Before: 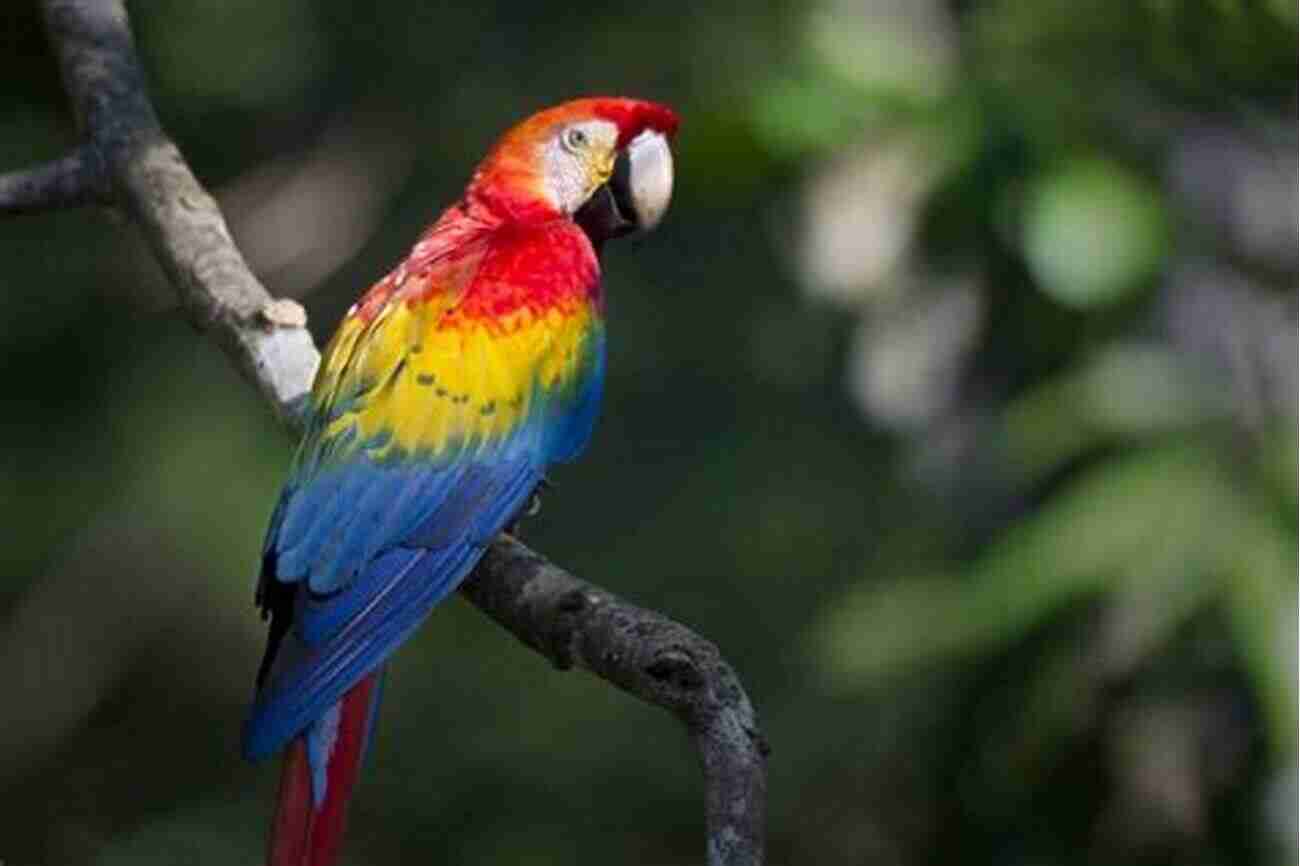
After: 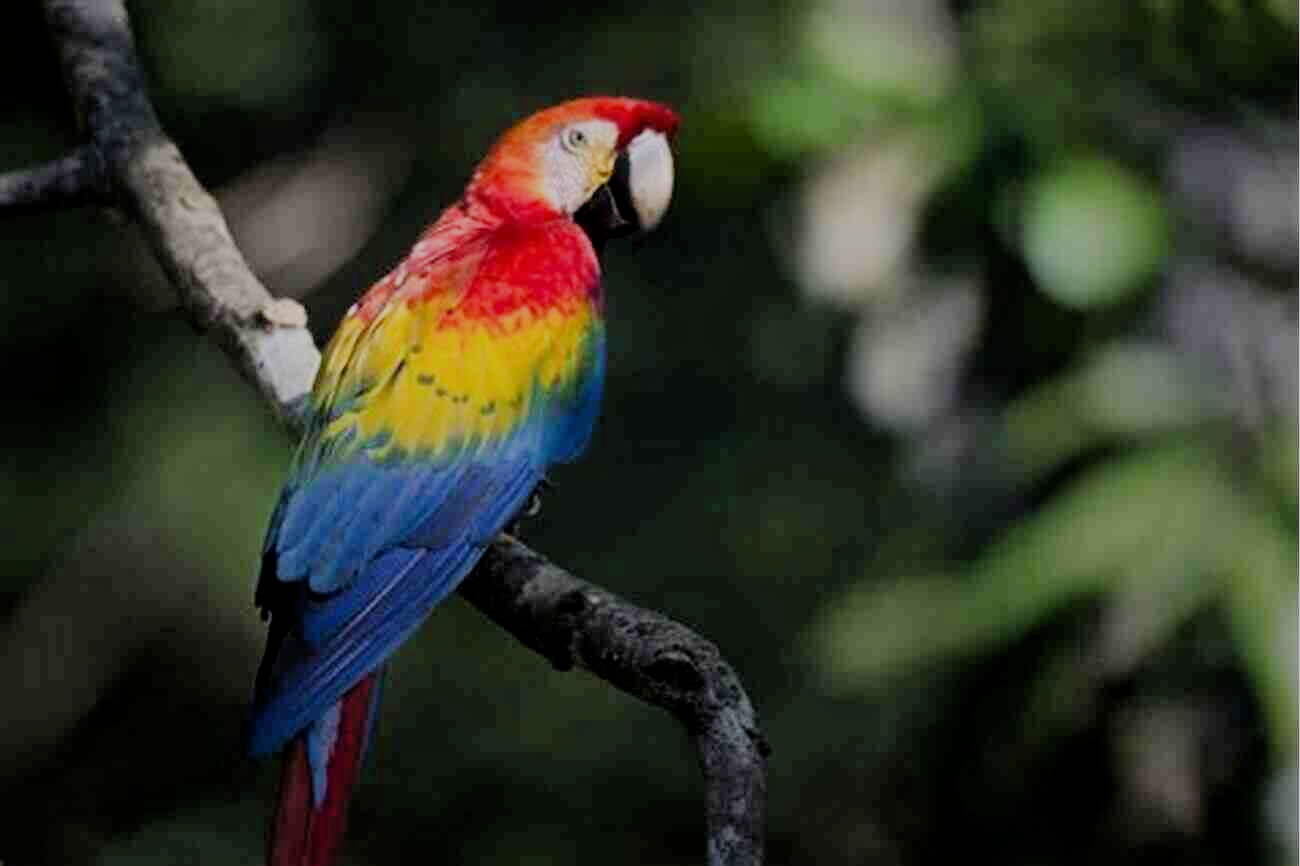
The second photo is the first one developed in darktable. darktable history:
local contrast: mode bilateral grid, contrast 9, coarseness 24, detail 111%, midtone range 0.2
filmic rgb: black relative exposure -6.14 EV, white relative exposure 6.95 EV, hardness 2.27
